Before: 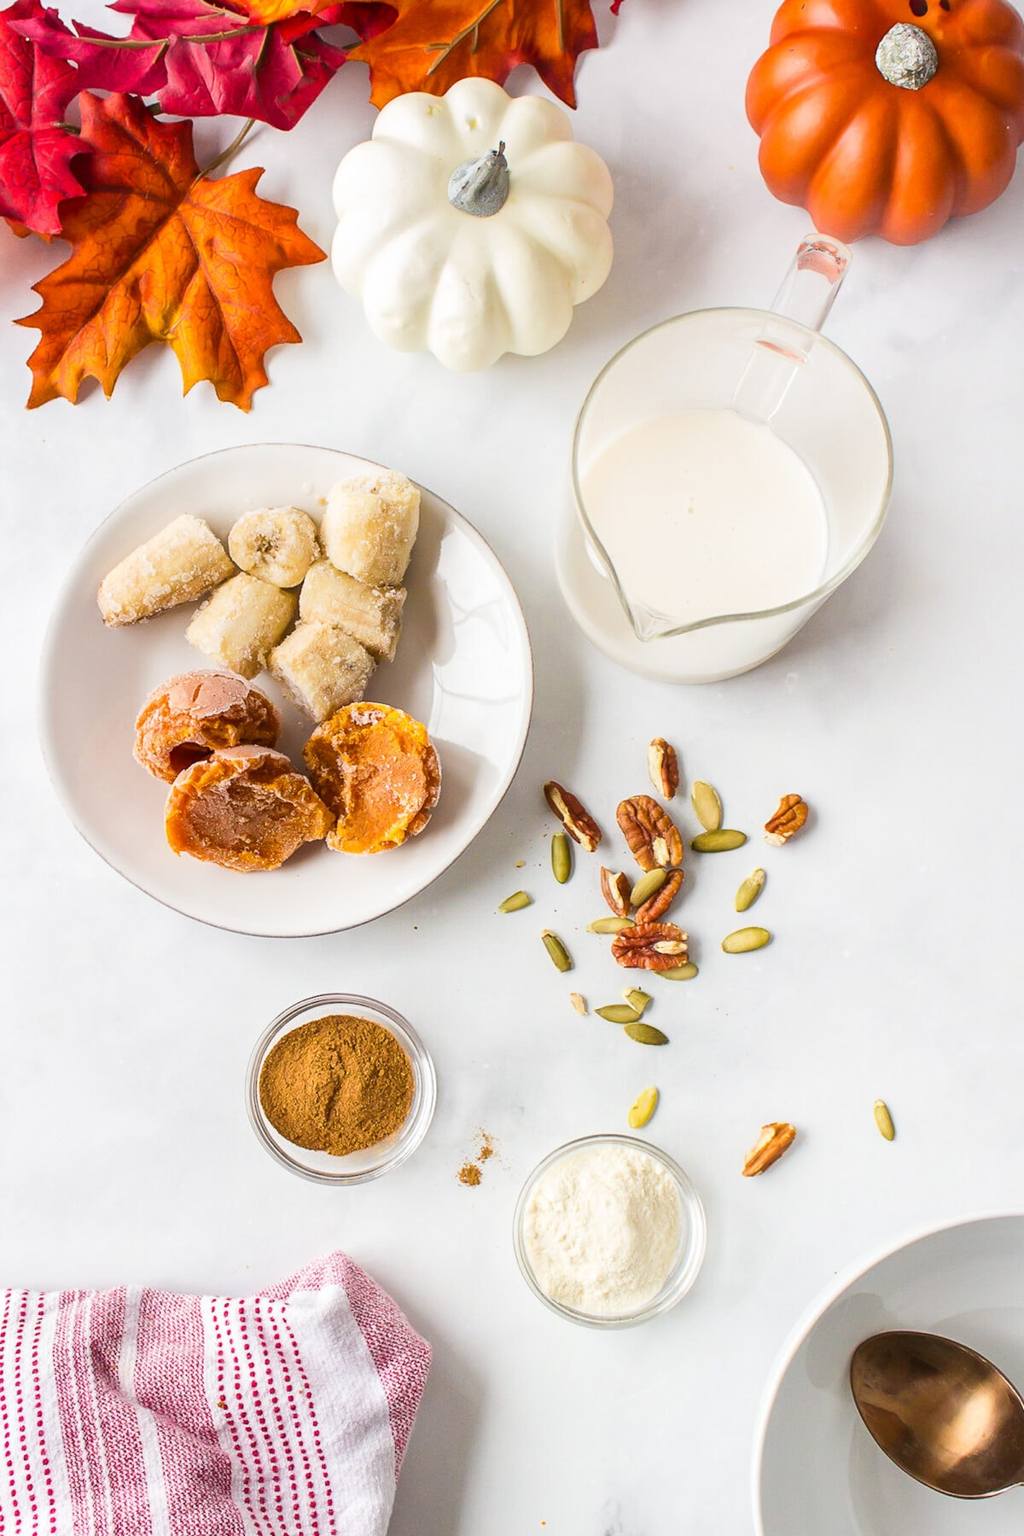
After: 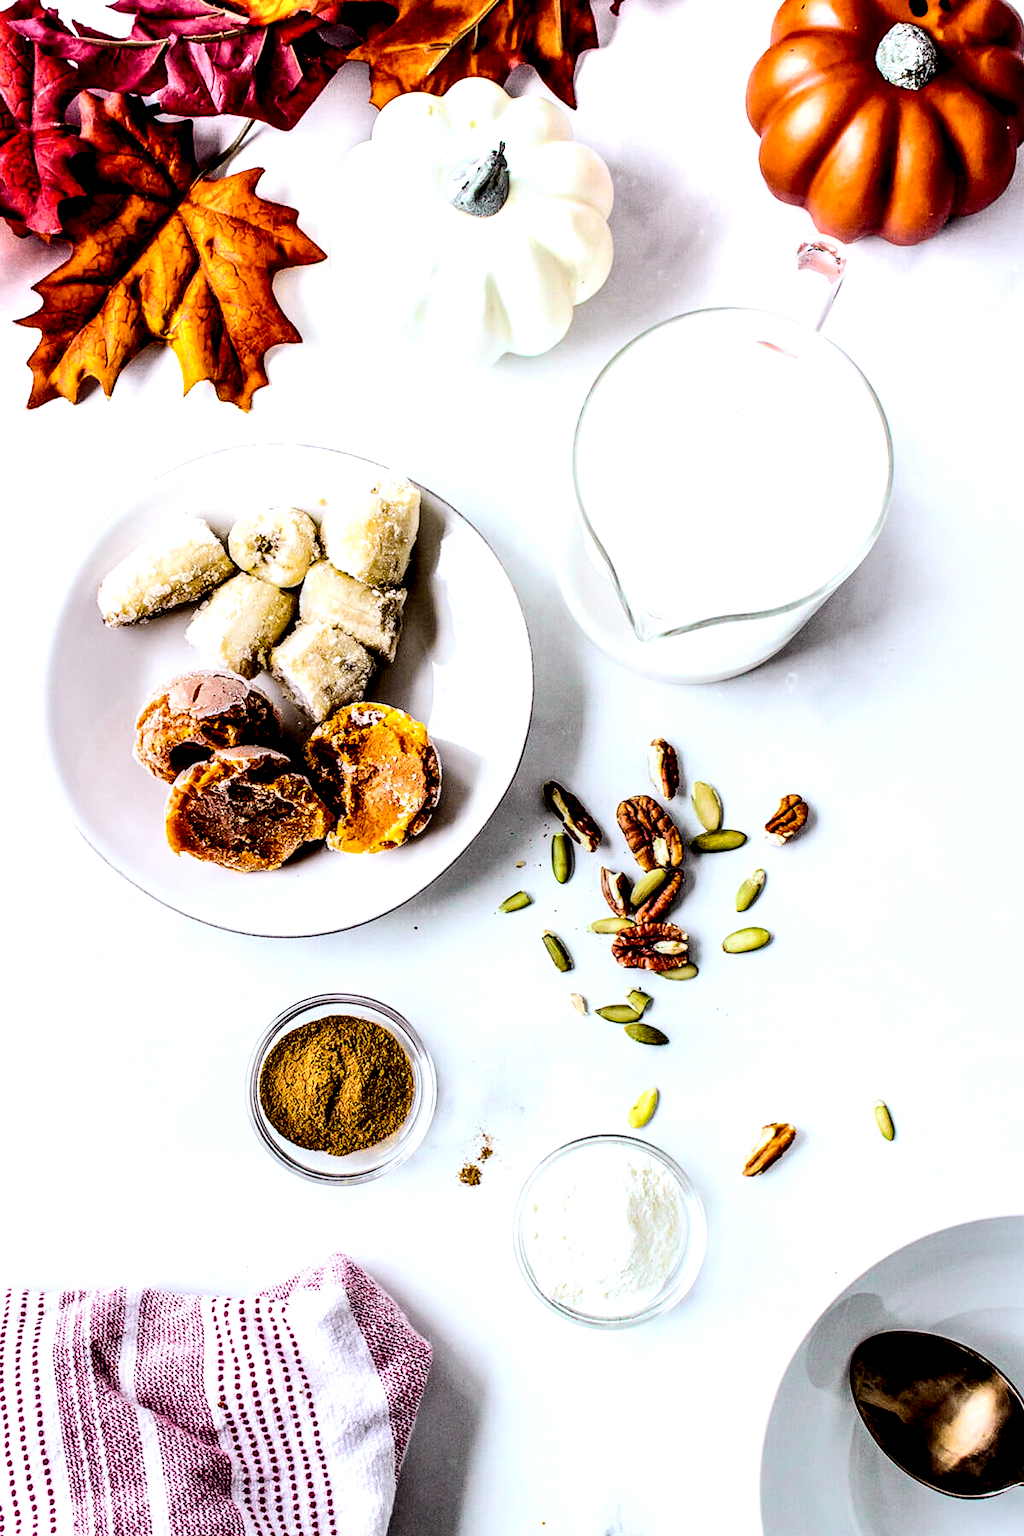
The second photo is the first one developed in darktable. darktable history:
tone curve: curves: ch0 [(0, 0.036) (0.037, 0.042) (0.167, 0.143) (0.433, 0.502) (0.531, 0.637) (0.696, 0.825) (0.856, 0.92) (1, 0.98)]; ch1 [(0, 0) (0.424, 0.383) (0.482, 0.459) (0.501, 0.5) (0.522, 0.526) (0.559, 0.563) (0.604, 0.646) (0.715, 0.729) (1, 1)]; ch2 [(0, 0) (0.369, 0.388) (0.45, 0.48) (0.499, 0.502) (0.504, 0.504) (0.512, 0.526) (0.581, 0.595) (0.708, 0.786) (1, 1)], color space Lab, independent channels, preserve colors none
white balance: red 0.948, green 1.02, blue 1.176
local contrast: highlights 115%, shadows 42%, detail 293%
